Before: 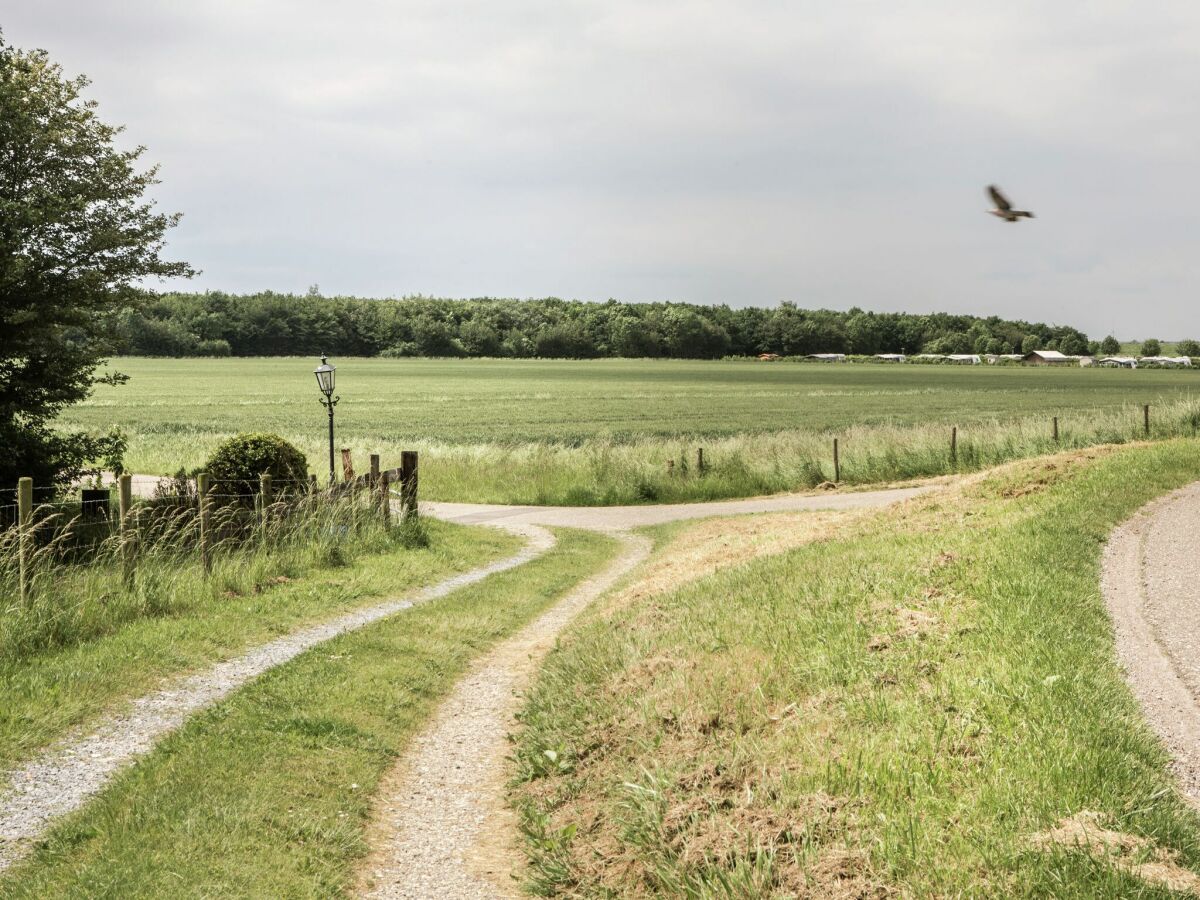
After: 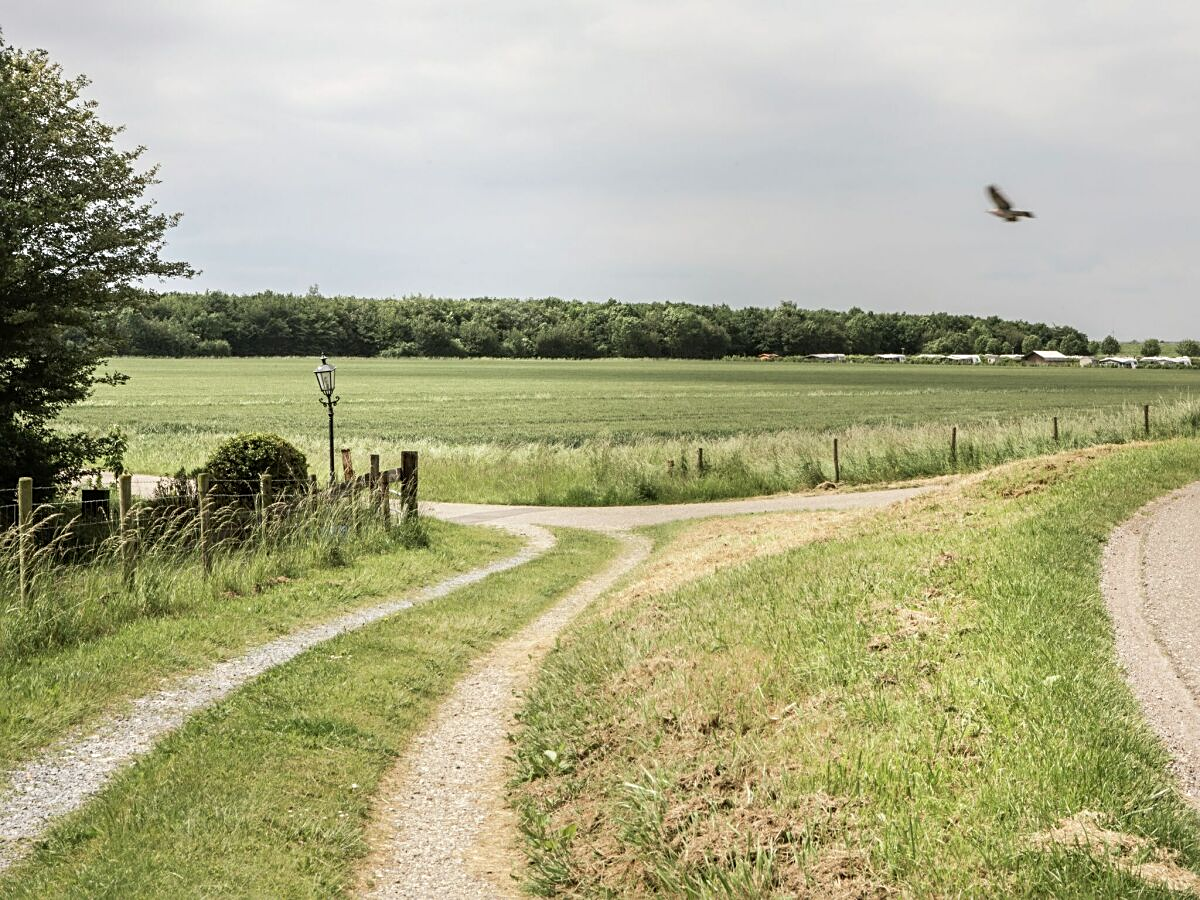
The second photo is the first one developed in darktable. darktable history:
sharpen: radius 2.502, amount 0.322
